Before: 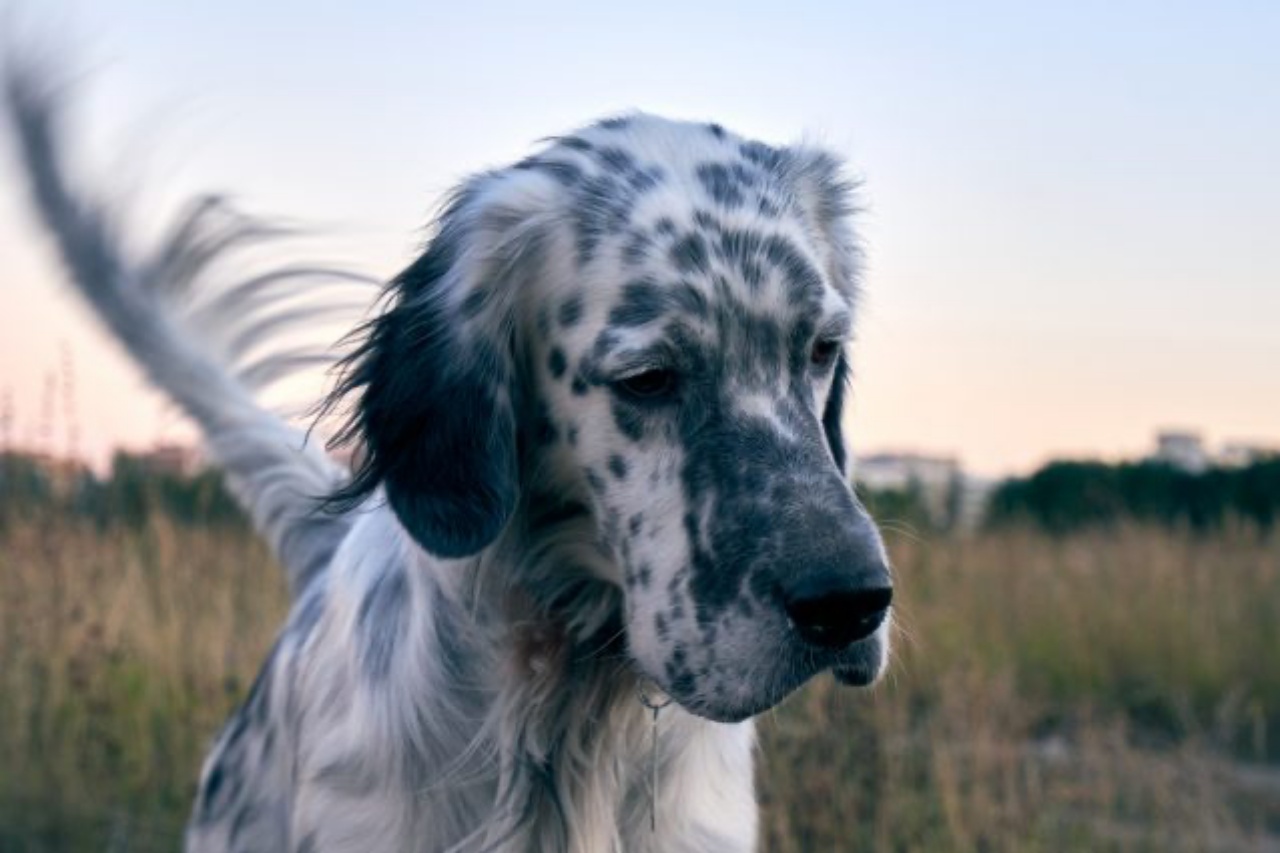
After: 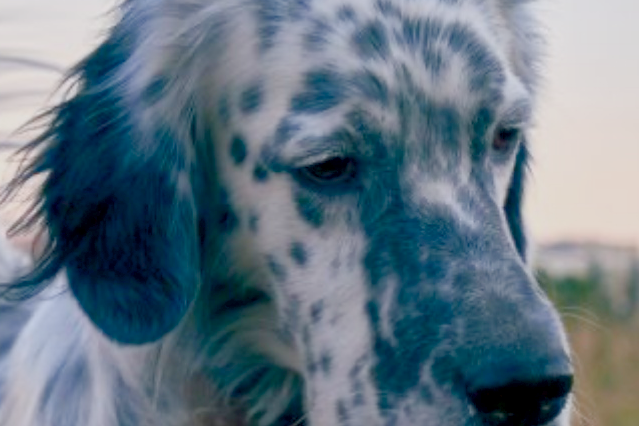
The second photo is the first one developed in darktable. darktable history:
color balance rgb: shadows lift › chroma 1%, shadows lift › hue 113°, highlights gain › chroma 0.2%, highlights gain › hue 333°, perceptual saturation grading › global saturation 20%, perceptual saturation grading › highlights -50%, perceptual saturation grading › shadows 25%, contrast -30%
exposure: black level correction 0.001, exposure 0.5 EV, compensate exposure bias true, compensate highlight preservation false
crop: left 25%, top 25%, right 25%, bottom 25%
